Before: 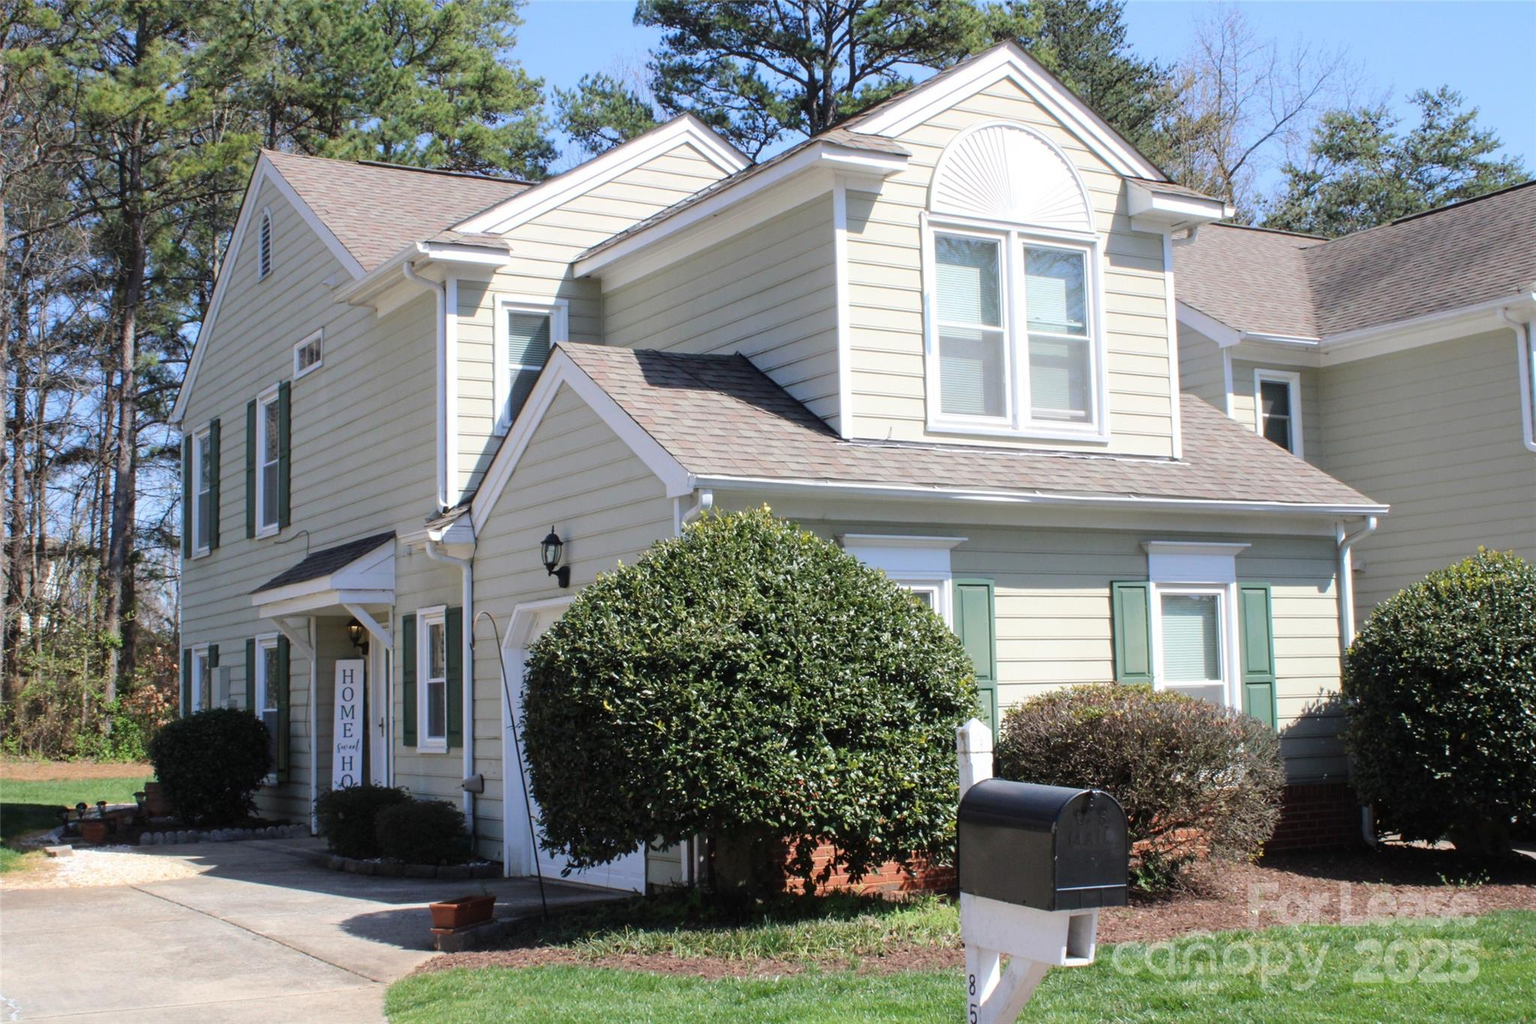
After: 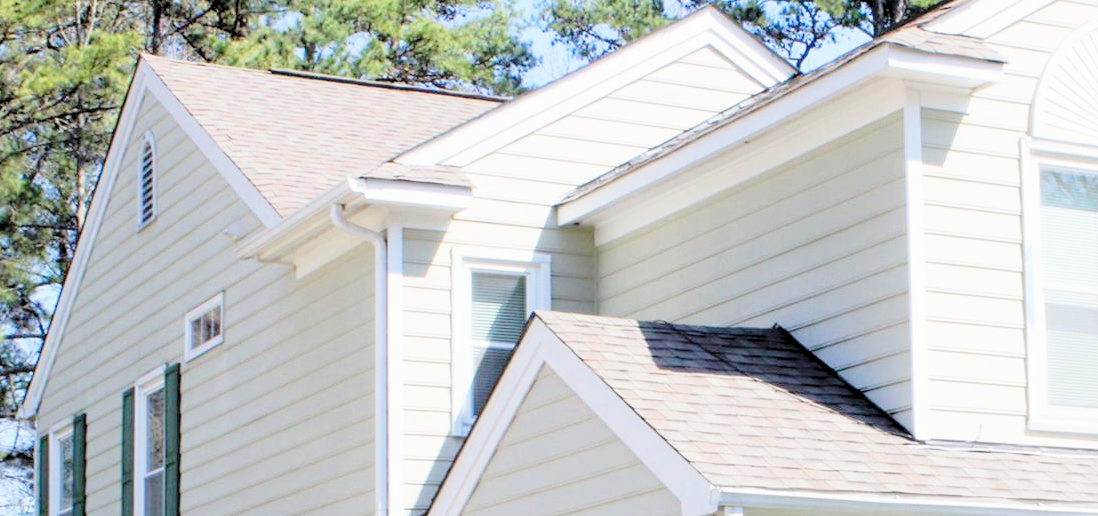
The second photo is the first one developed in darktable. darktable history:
exposure: black level correction 0.002, exposure 0.15 EV, compensate highlight preservation false
base curve: curves: ch0 [(0, 0) (0.028, 0.03) (0.121, 0.232) (0.46, 0.748) (0.859, 0.968) (1, 1)], preserve colors none
crop: left 10.121%, top 10.631%, right 36.218%, bottom 51.526%
rgb levels: preserve colors sum RGB, levels [[0.038, 0.433, 0.934], [0, 0.5, 1], [0, 0.5, 1]]
